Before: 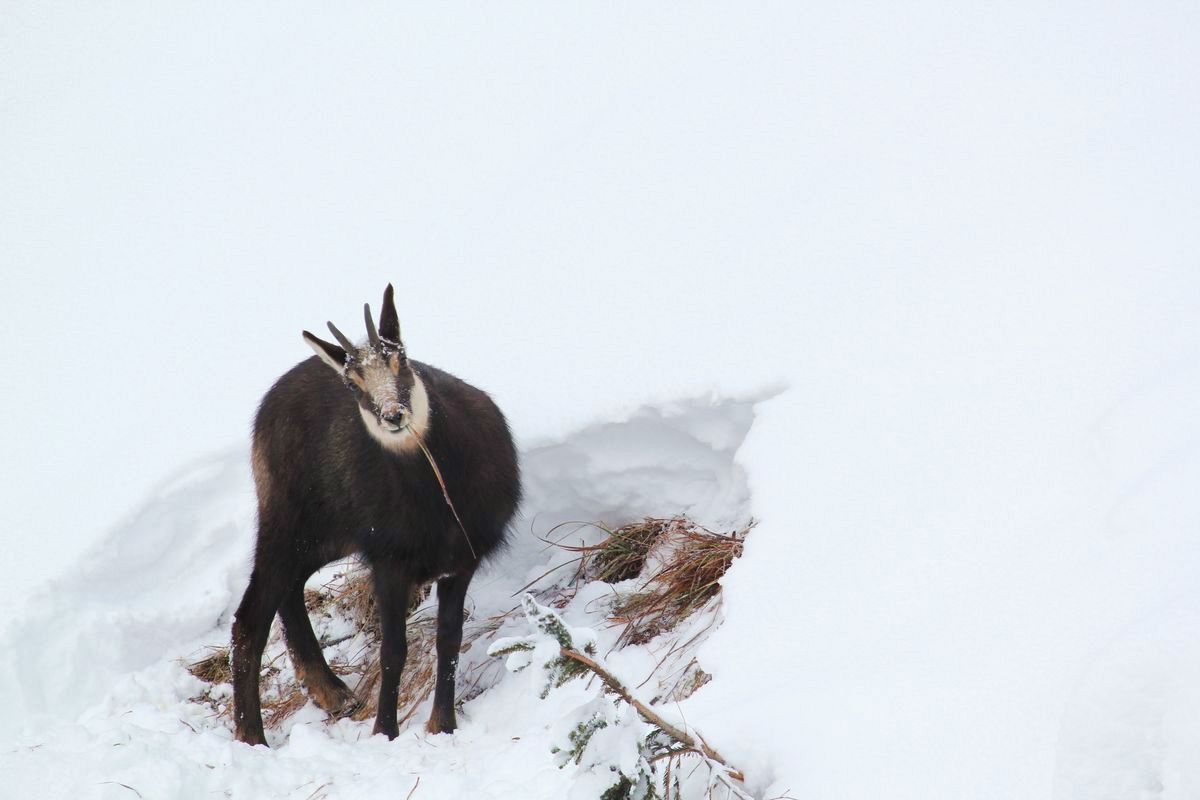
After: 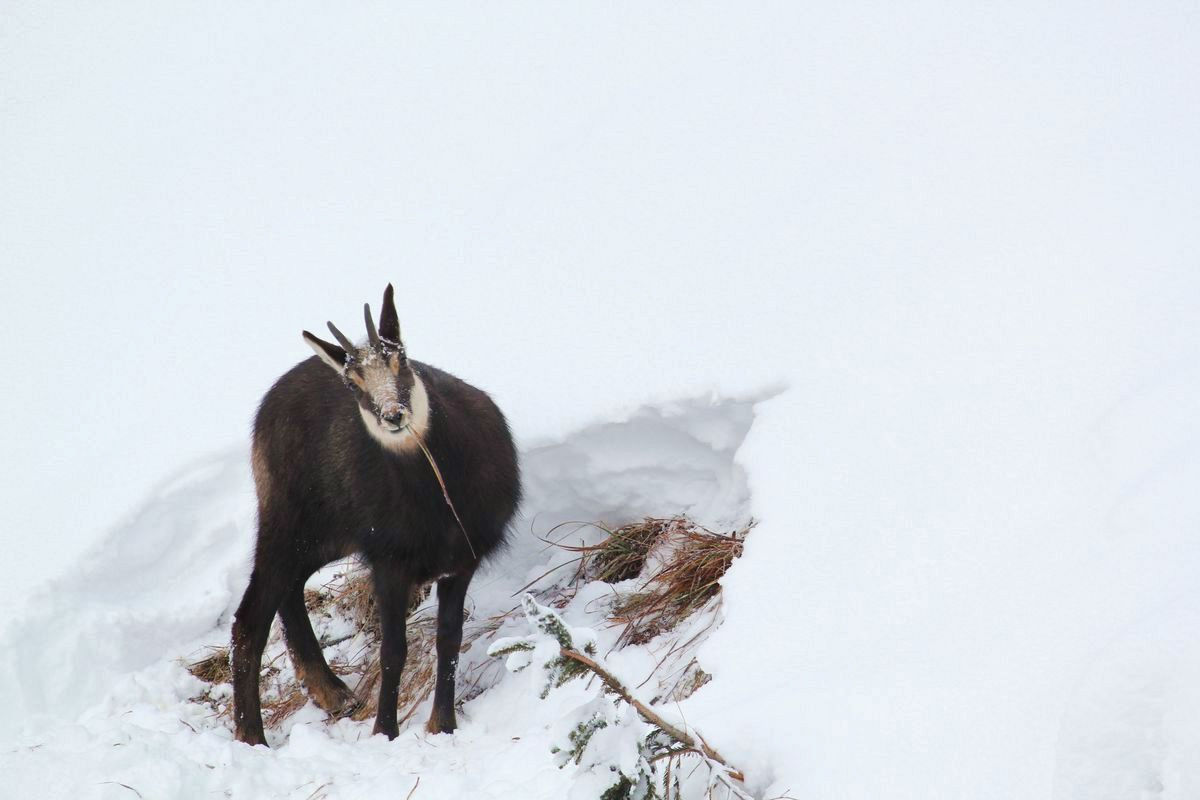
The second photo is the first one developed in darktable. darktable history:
shadows and highlights: shadows 20.73, highlights -20.39, soften with gaussian
